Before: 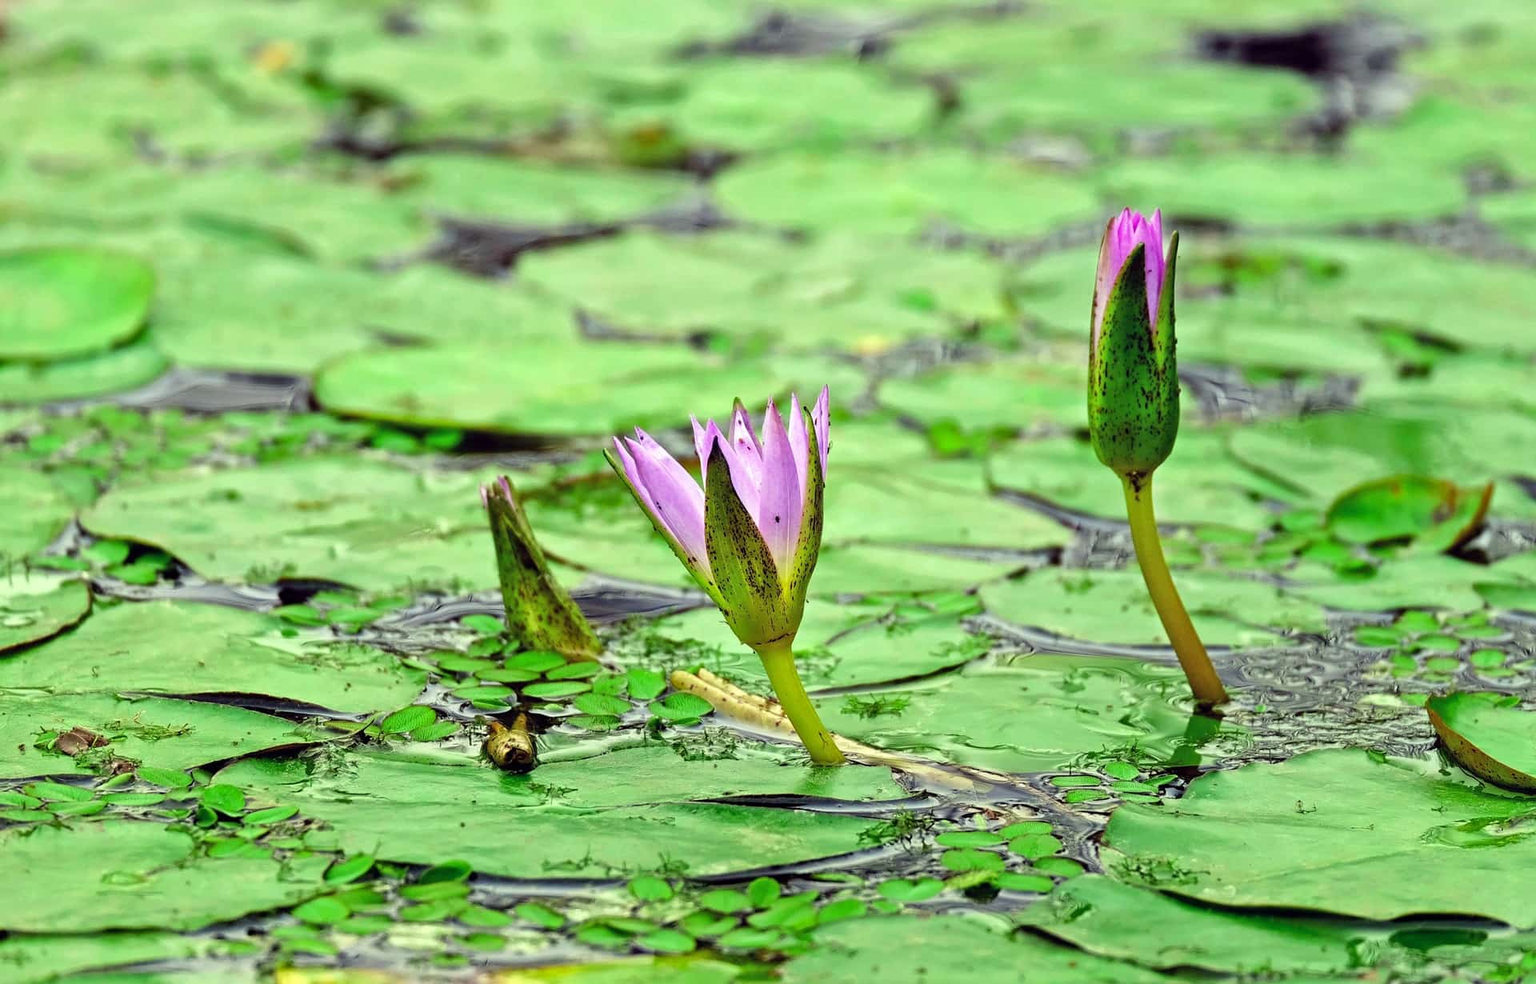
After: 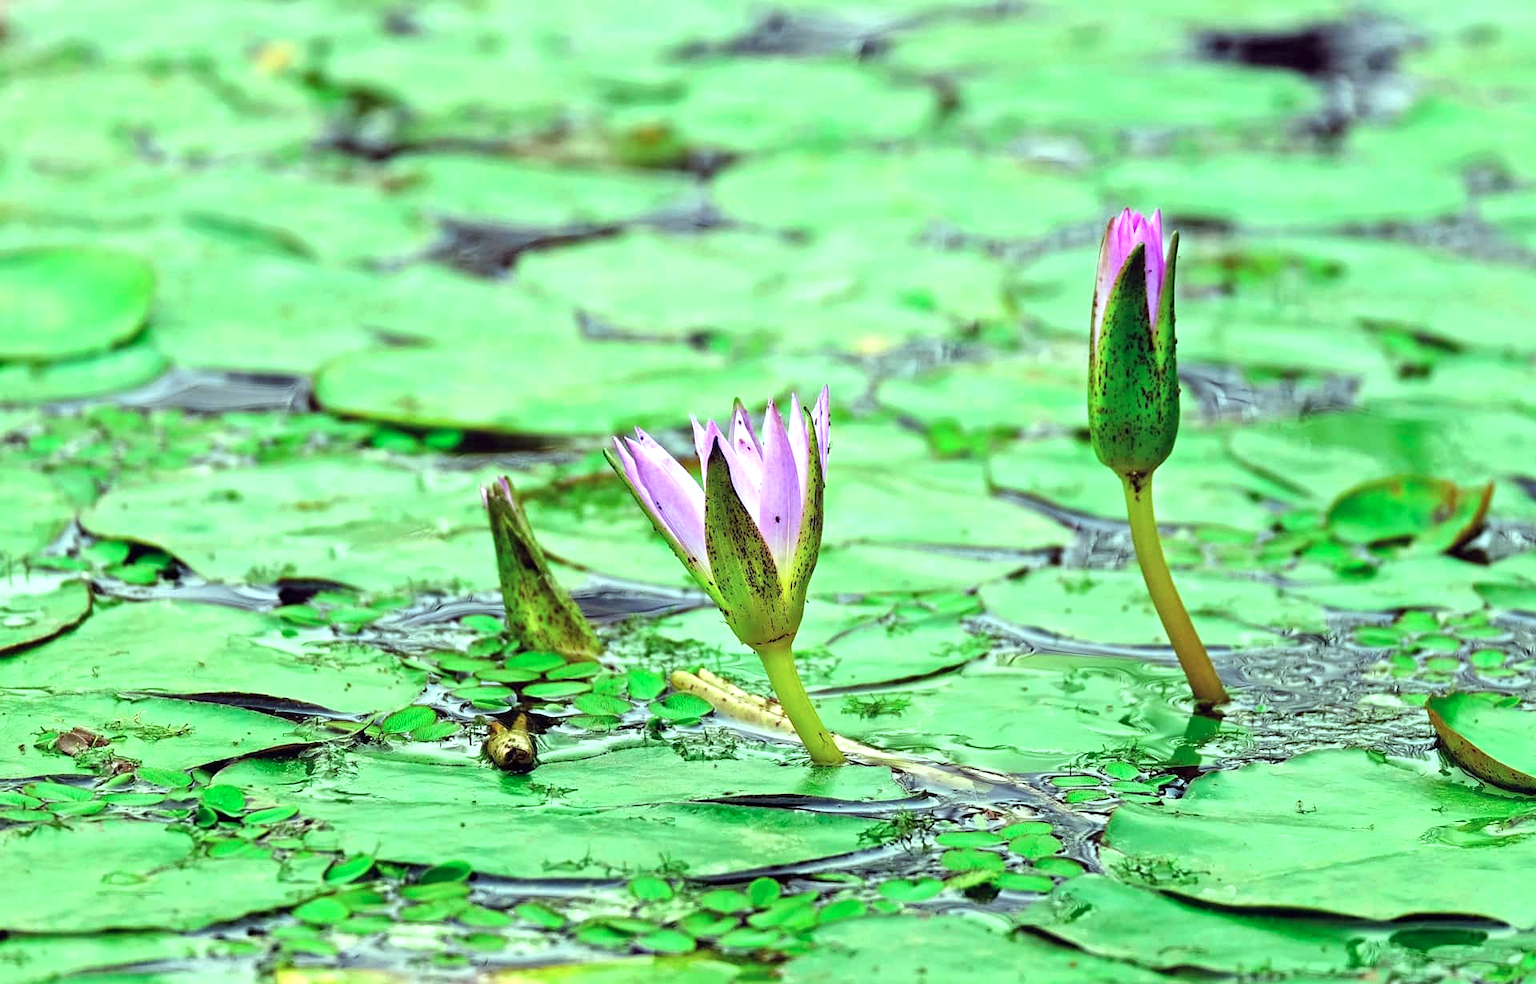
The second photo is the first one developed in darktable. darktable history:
exposure: black level correction 0, exposure 0.5 EV, compensate highlight preservation false
color correction: highlights a* -10.04, highlights b* -10.37
